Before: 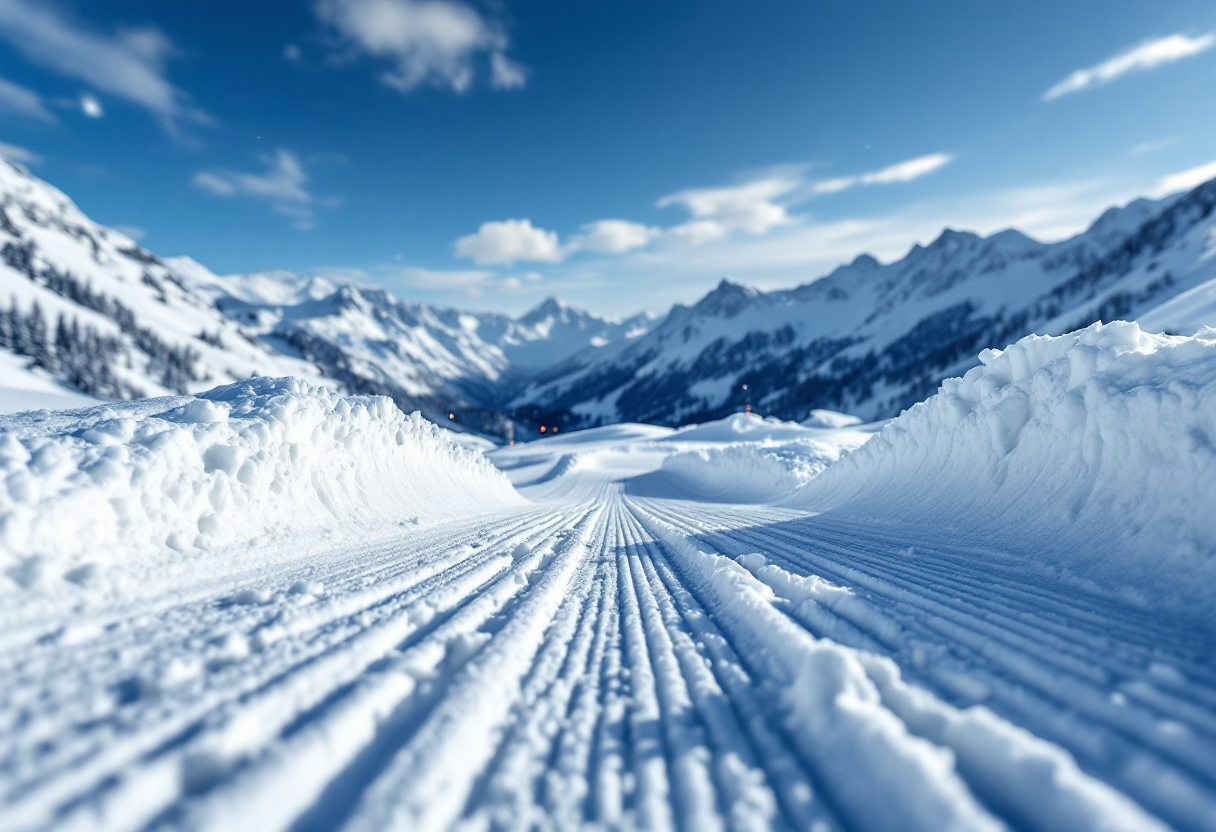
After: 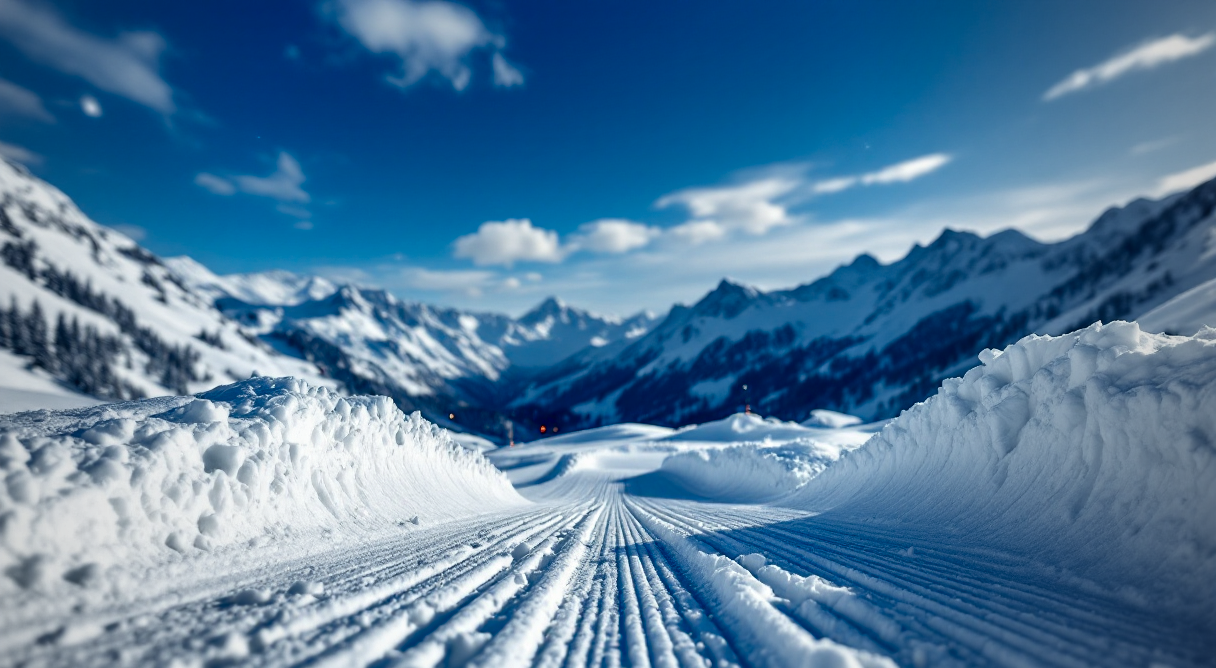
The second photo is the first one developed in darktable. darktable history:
crop: bottom 19.665%
tone equalizer: on, module defaults
contrast brightness saturation: brightness -0.252, saturation 0.196
vignetting: fall-off start 72.85%, fall-off radius 108.45%, brightness -0.54, saturation -0.515, center (-0.068, -0.311), width/height ratio 0.727, unbound false
shadows and highlights: radius 136.51, highlights color adjustment 0.692%, soften with gaussian
